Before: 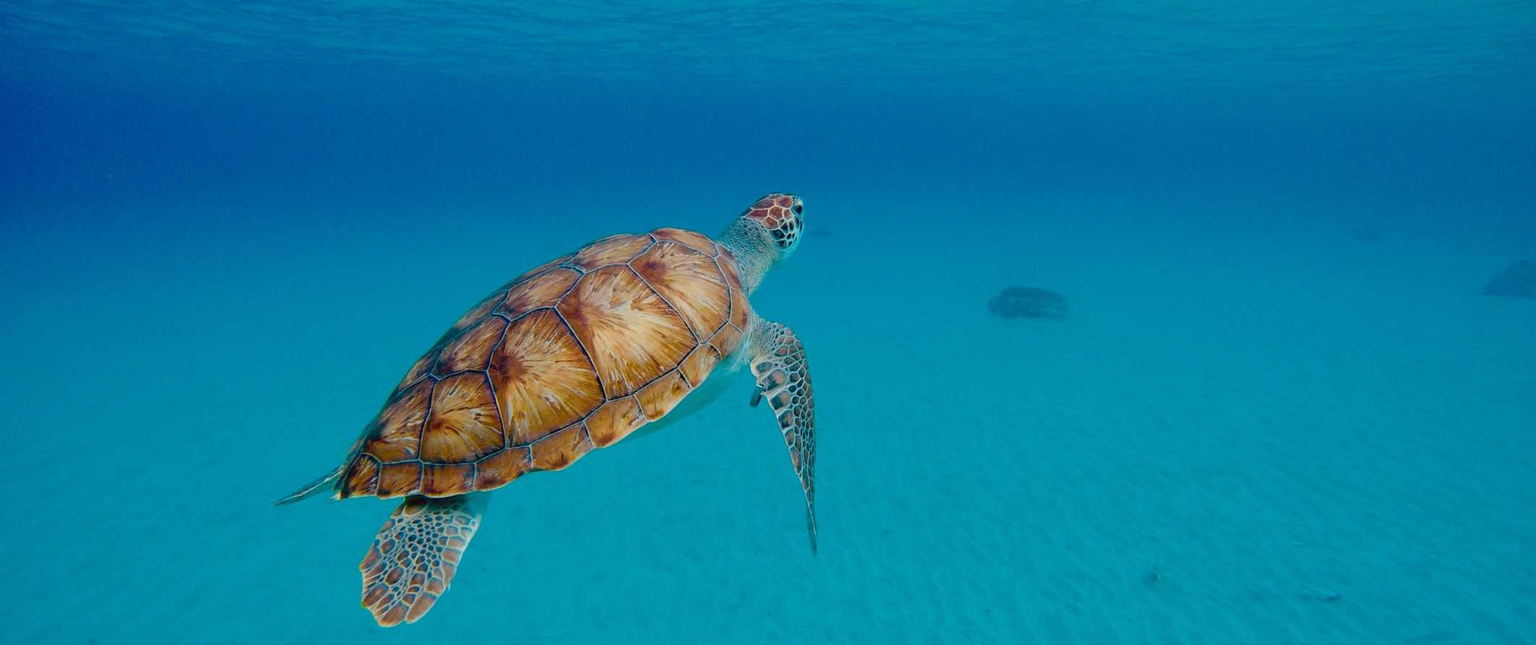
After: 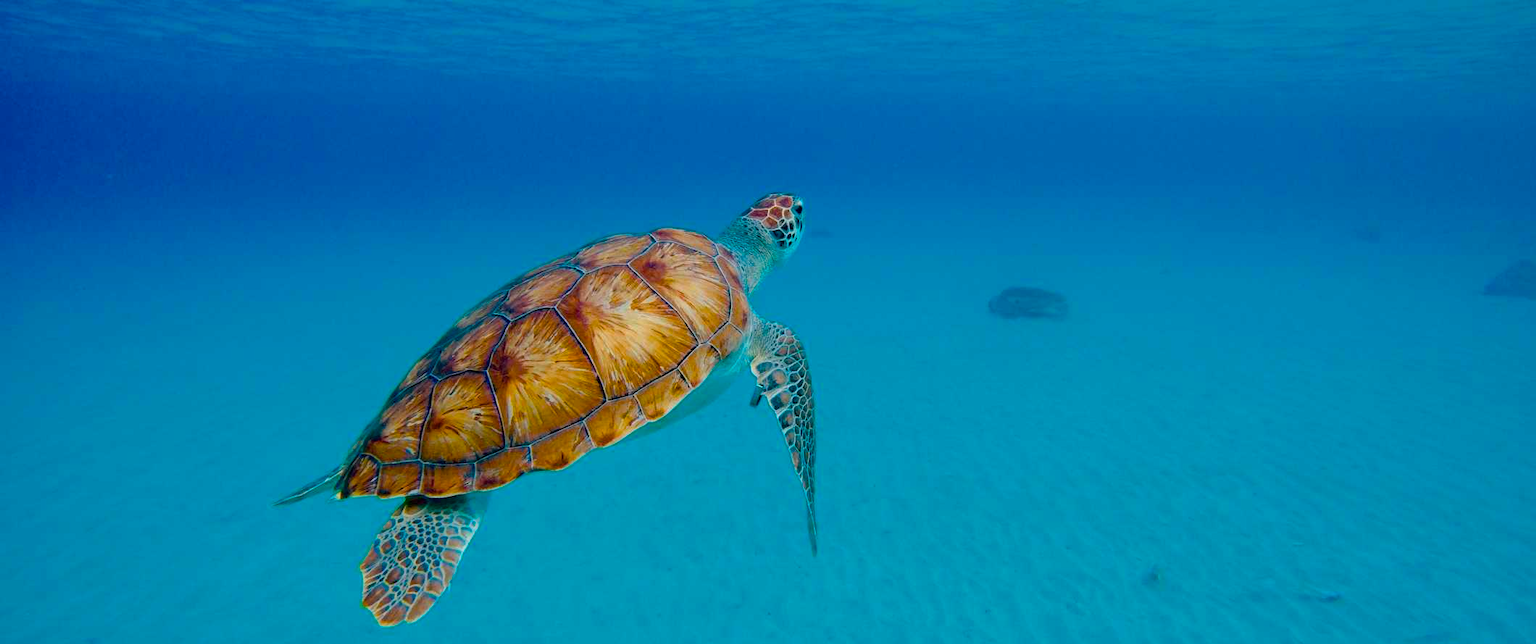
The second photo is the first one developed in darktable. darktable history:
color balance rgb: shadows lift › chroma 0.904%, shadows lift › hue 113.44°, perceptual saturation grading › global saturation 30.706%, global vibrance 20%
haze removal: compatibility mode true, adaptive false
